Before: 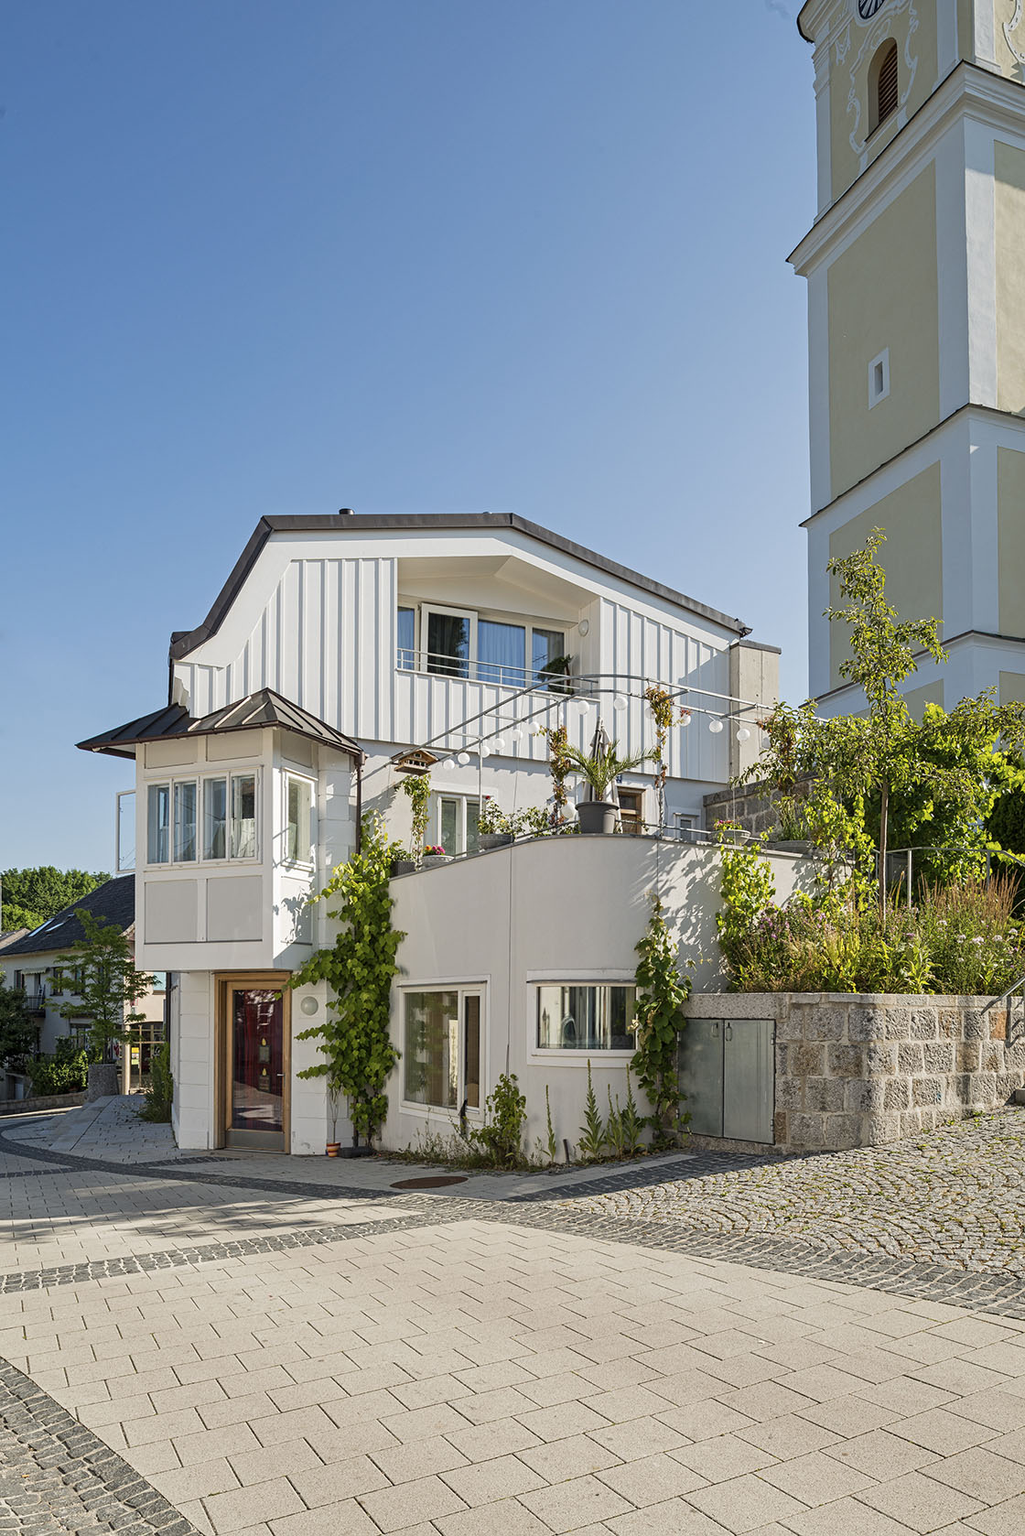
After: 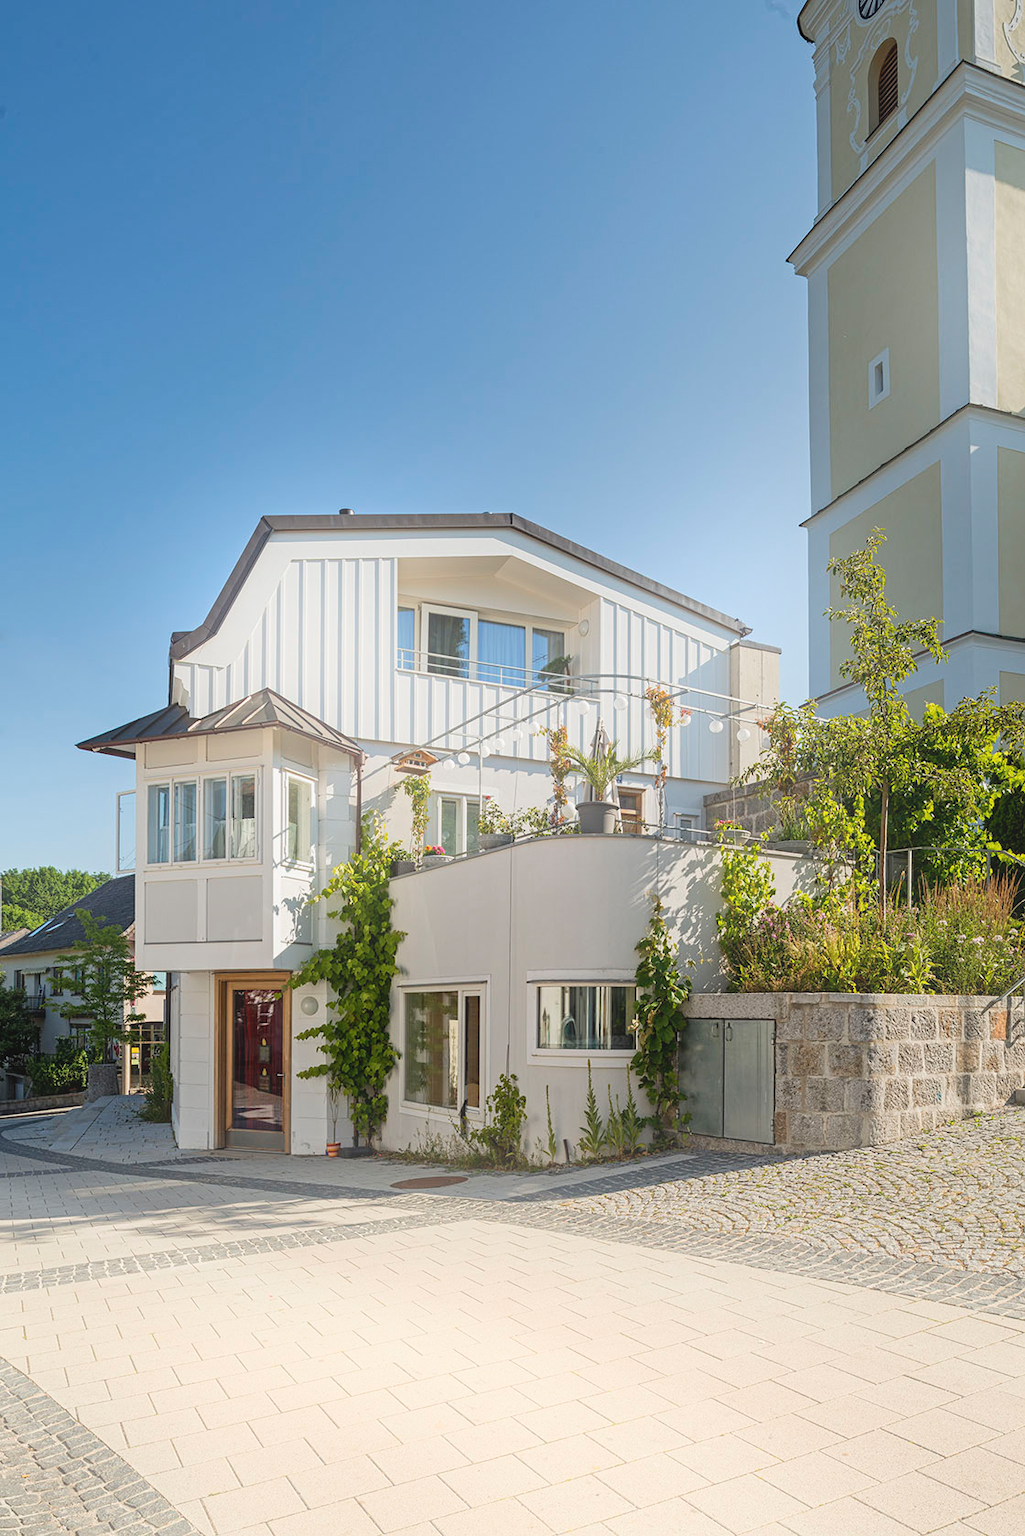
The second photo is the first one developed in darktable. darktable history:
bloom: on, module defaults
contrast equalizer: octaves 7, y [[0.6 ×6], [0.55 ×6], [0 ×6], [0 ×6], [0 ×6]], mix -0.2
exposure: compensate highlight preservation false
